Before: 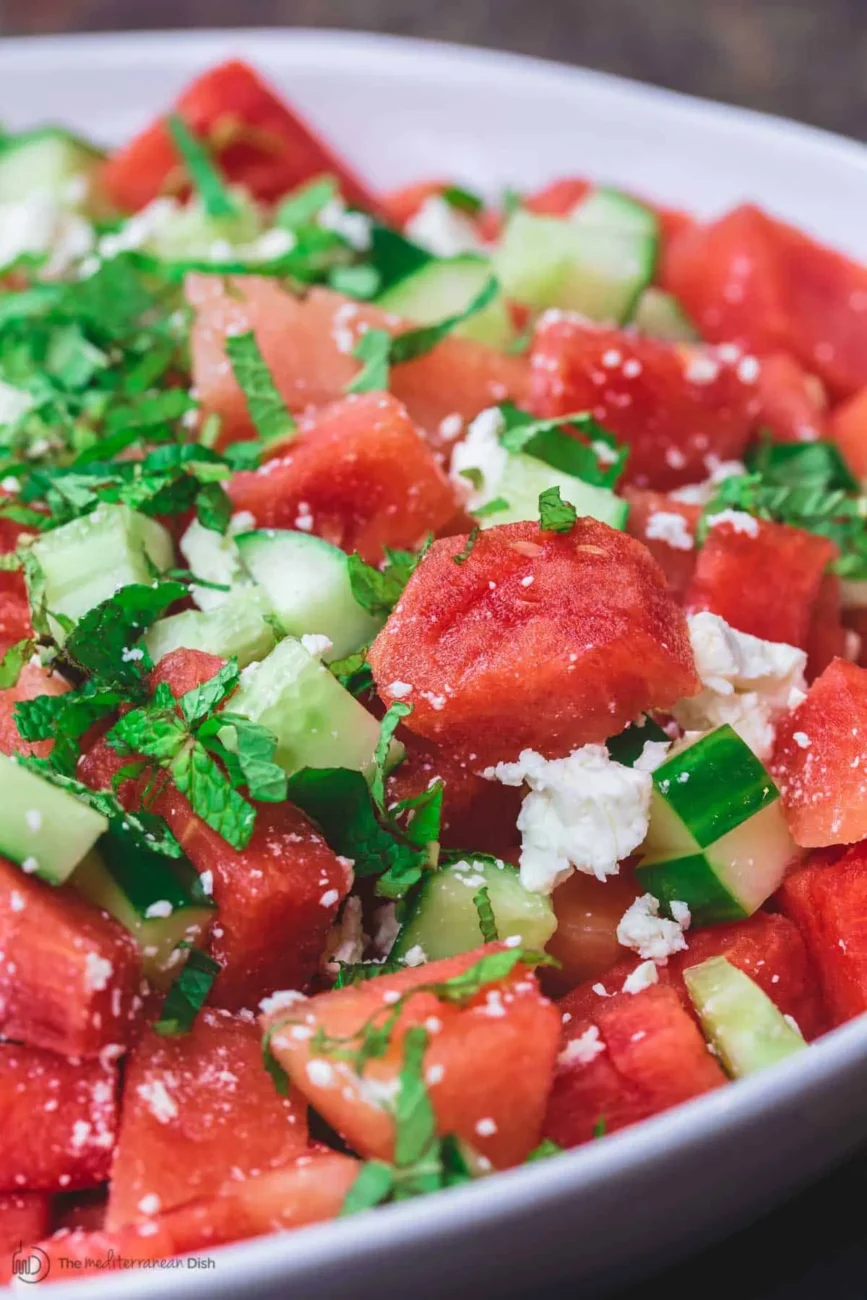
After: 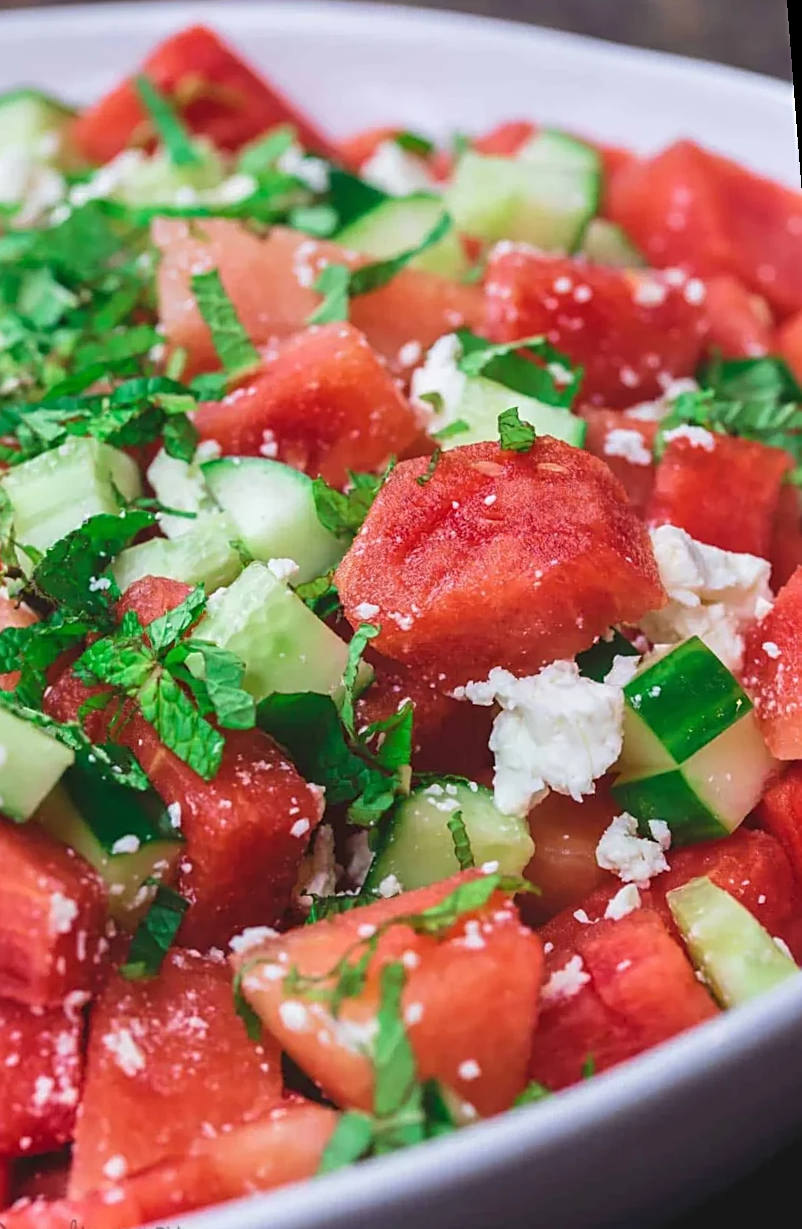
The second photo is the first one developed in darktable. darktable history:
sharpen: on, module defaults
rotate and perspective: rotation -1.68°, lens shift (vertical) -0.146, crop left 0.049, crop right 0.912, crop top 0.032, crop bottom 0.96
